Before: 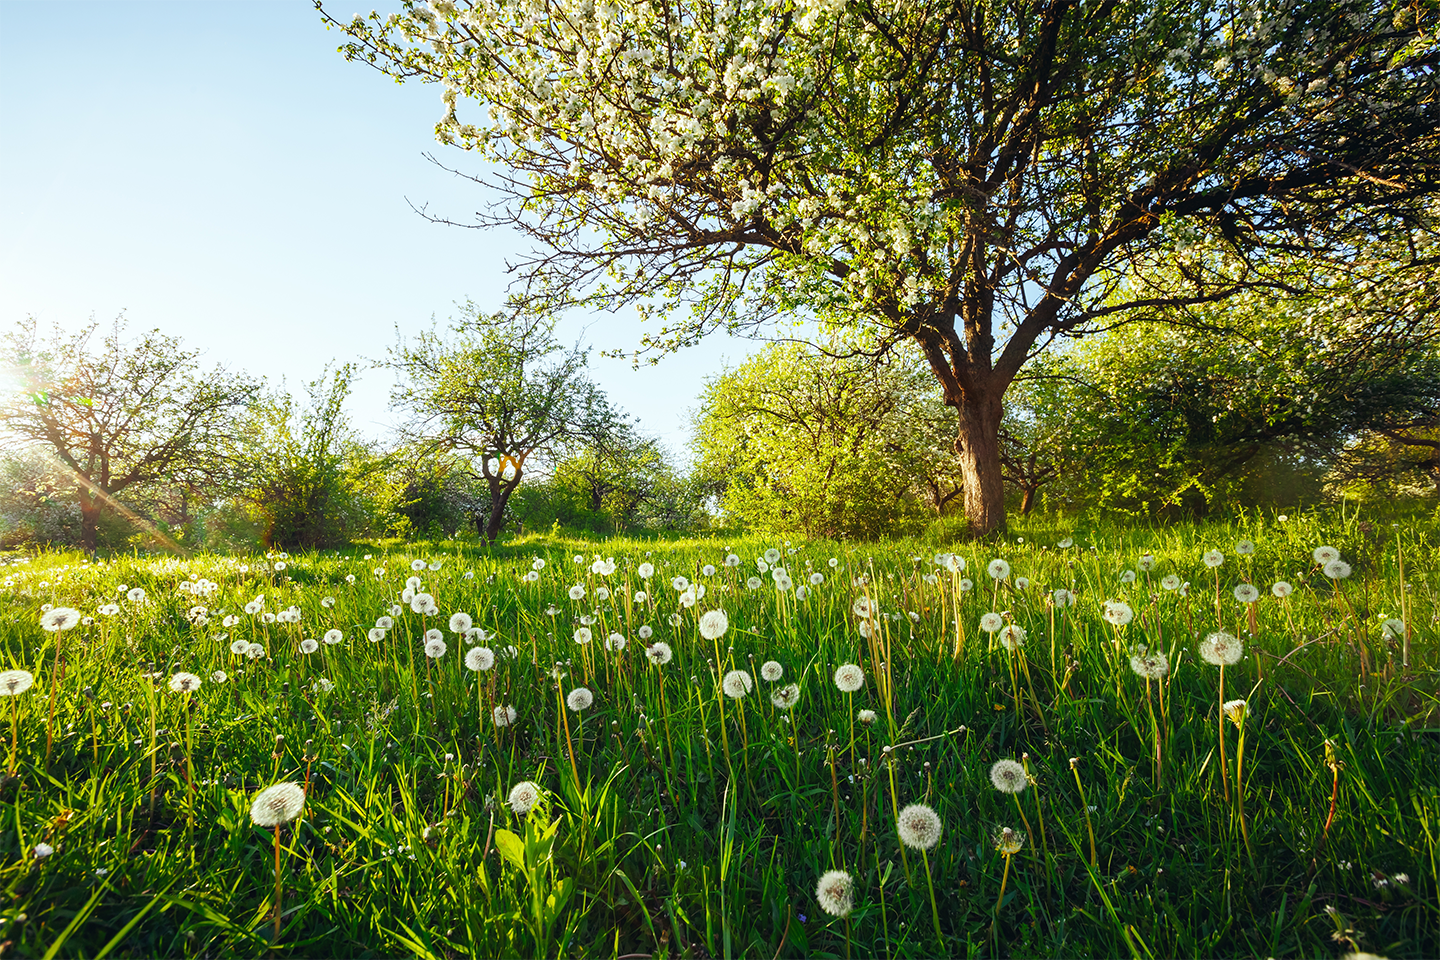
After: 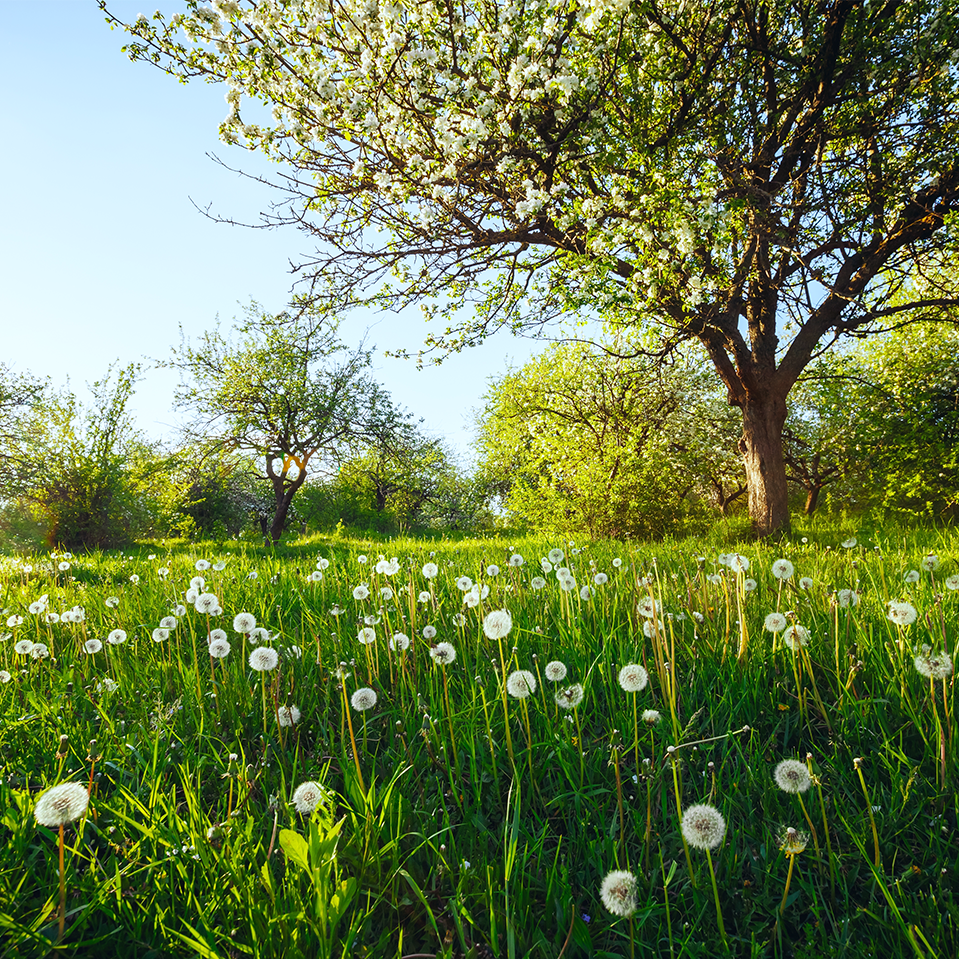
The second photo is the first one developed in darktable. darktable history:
white balance: red 0.974, blue 1.044
crop and rotate: left 15.055%, right 18.278%
